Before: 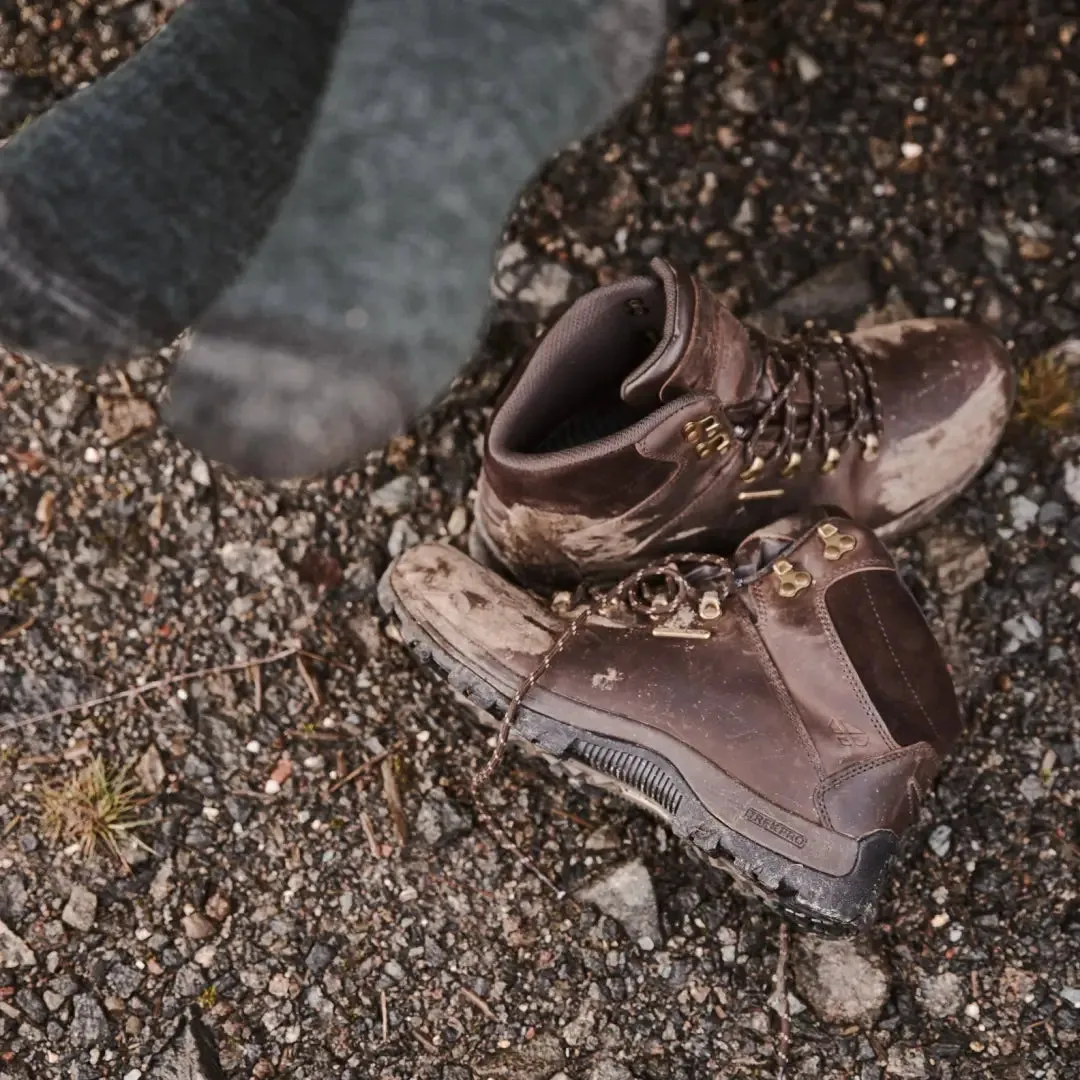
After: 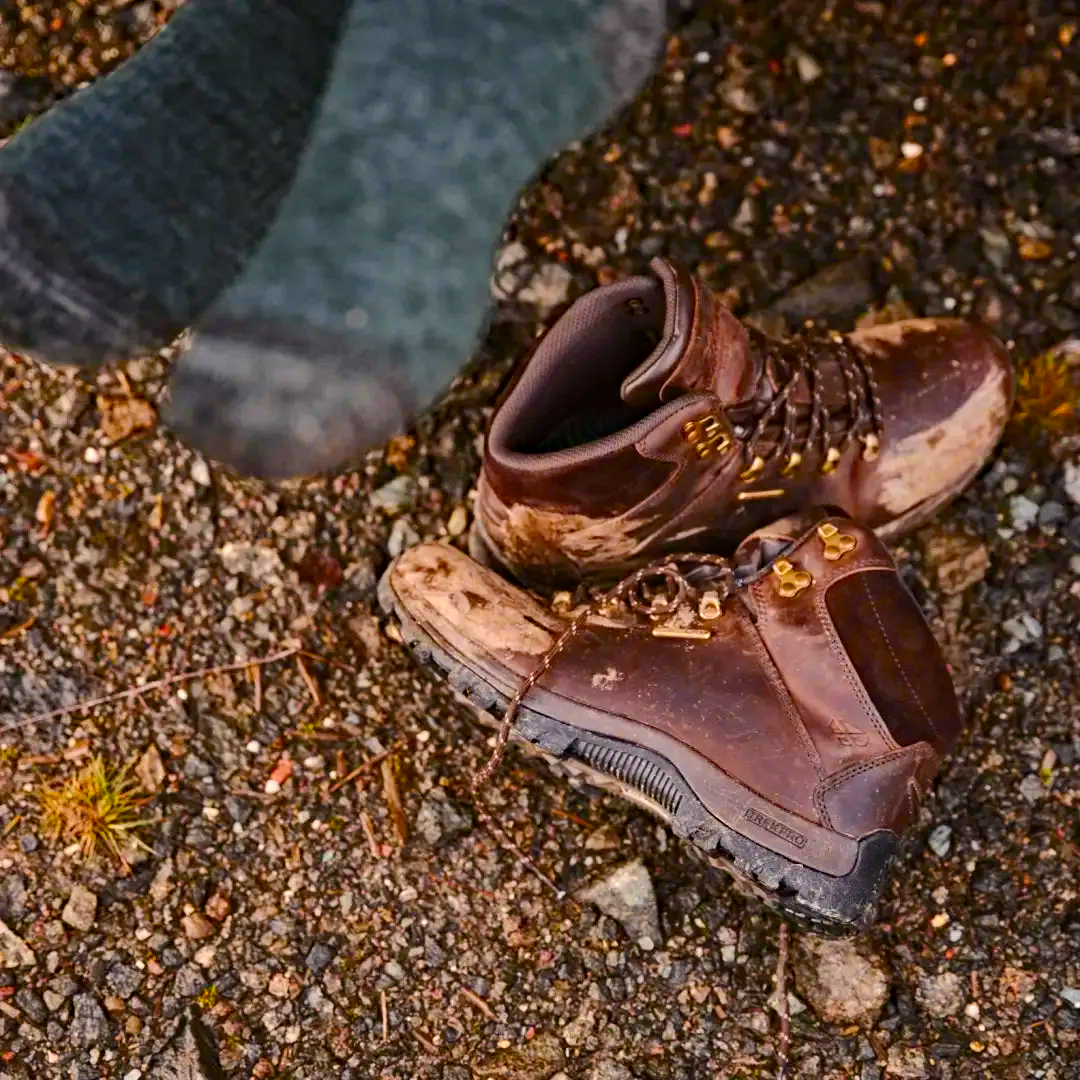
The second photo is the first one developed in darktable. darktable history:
velvia: strength 32.64%, mid-tones bias 0.204
haze removal: strength 0.284, distance 0.244, compatibility mode true, adaptive false
contrast brightness saturation: contrast 0.044, saturation 0.155
color zones: curves: ch0 [(0.224, 0.526) (0.75, 0.5)]; ch1 [(0.055, 0.526) (0.224, 0.761) (0.377, 0.526) (0.75, 0.5)]
